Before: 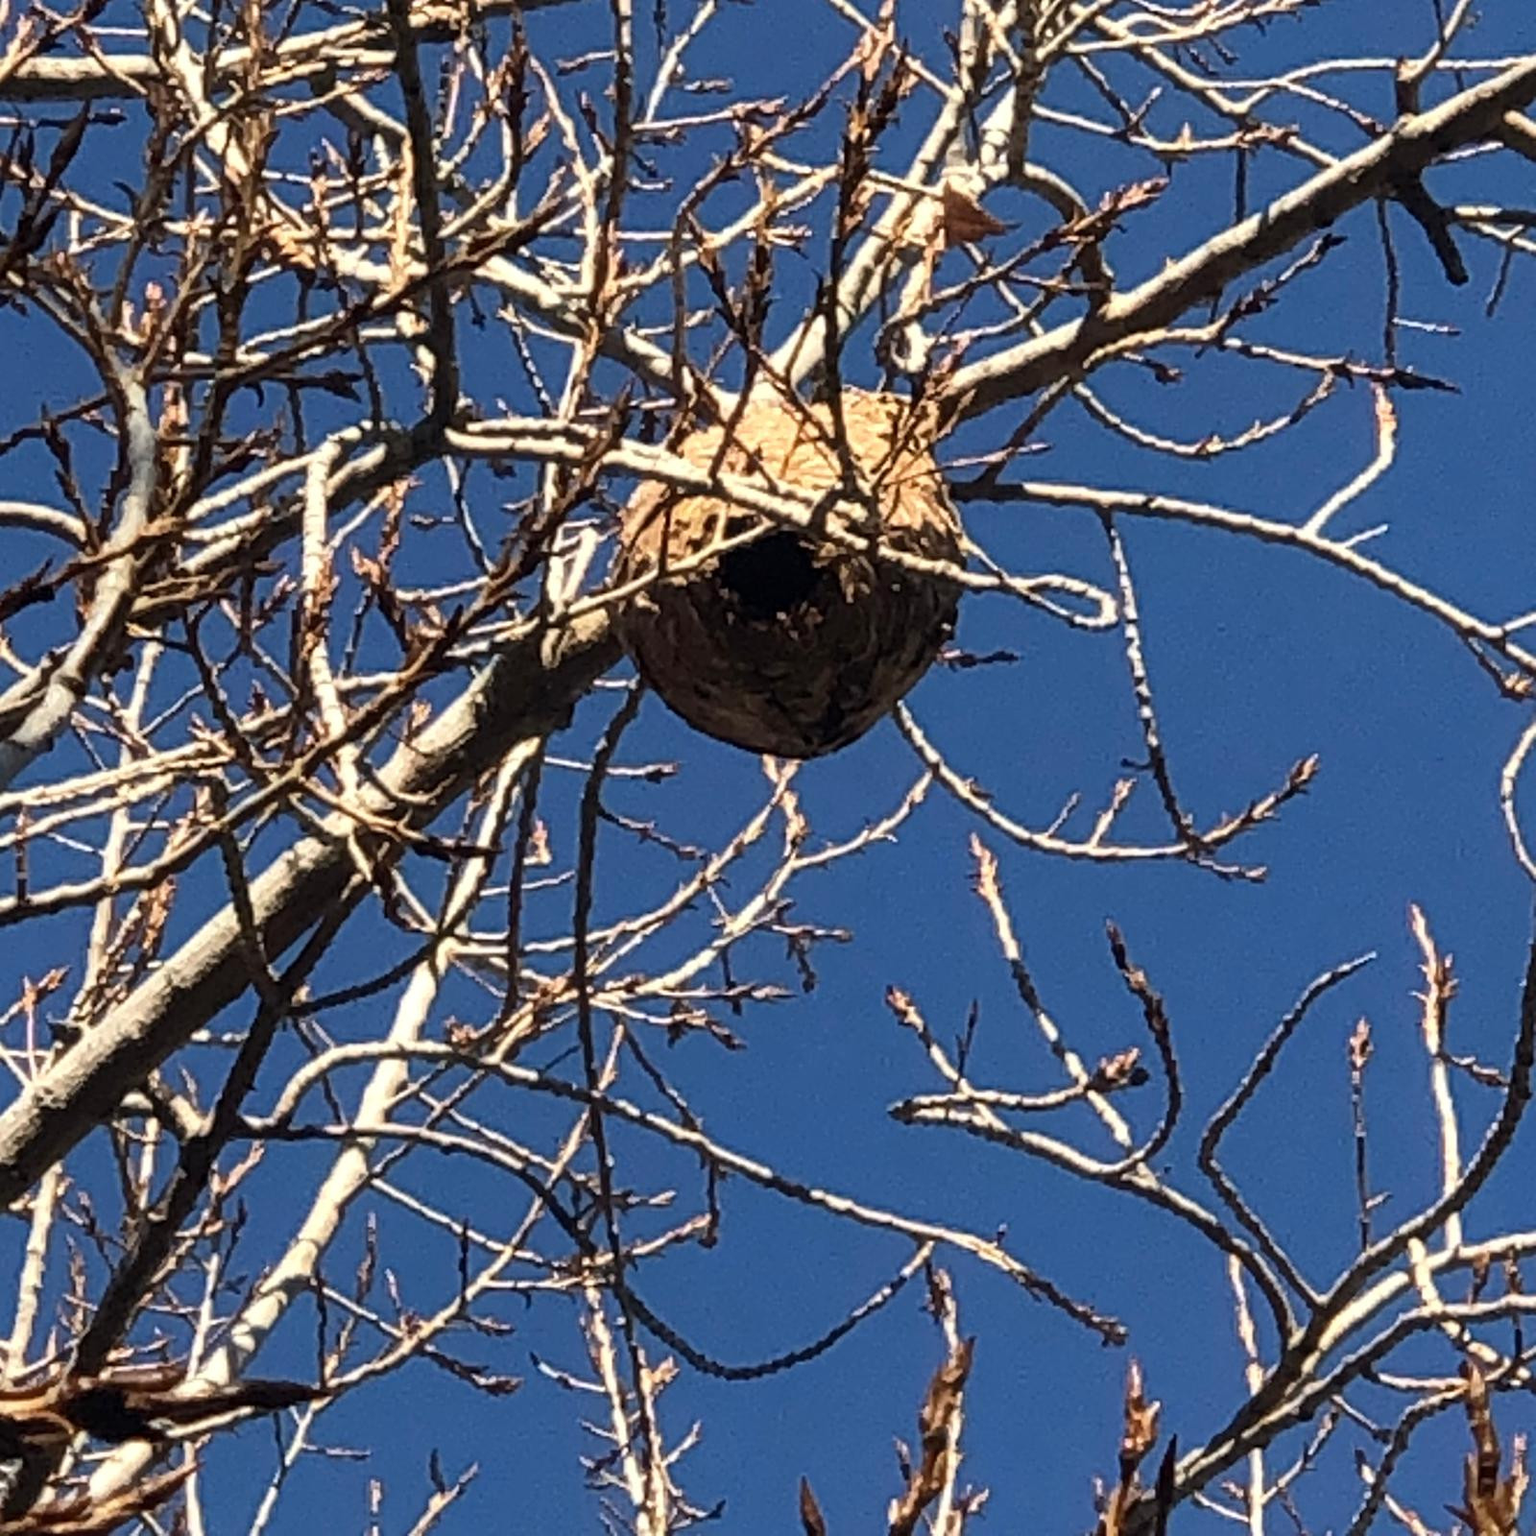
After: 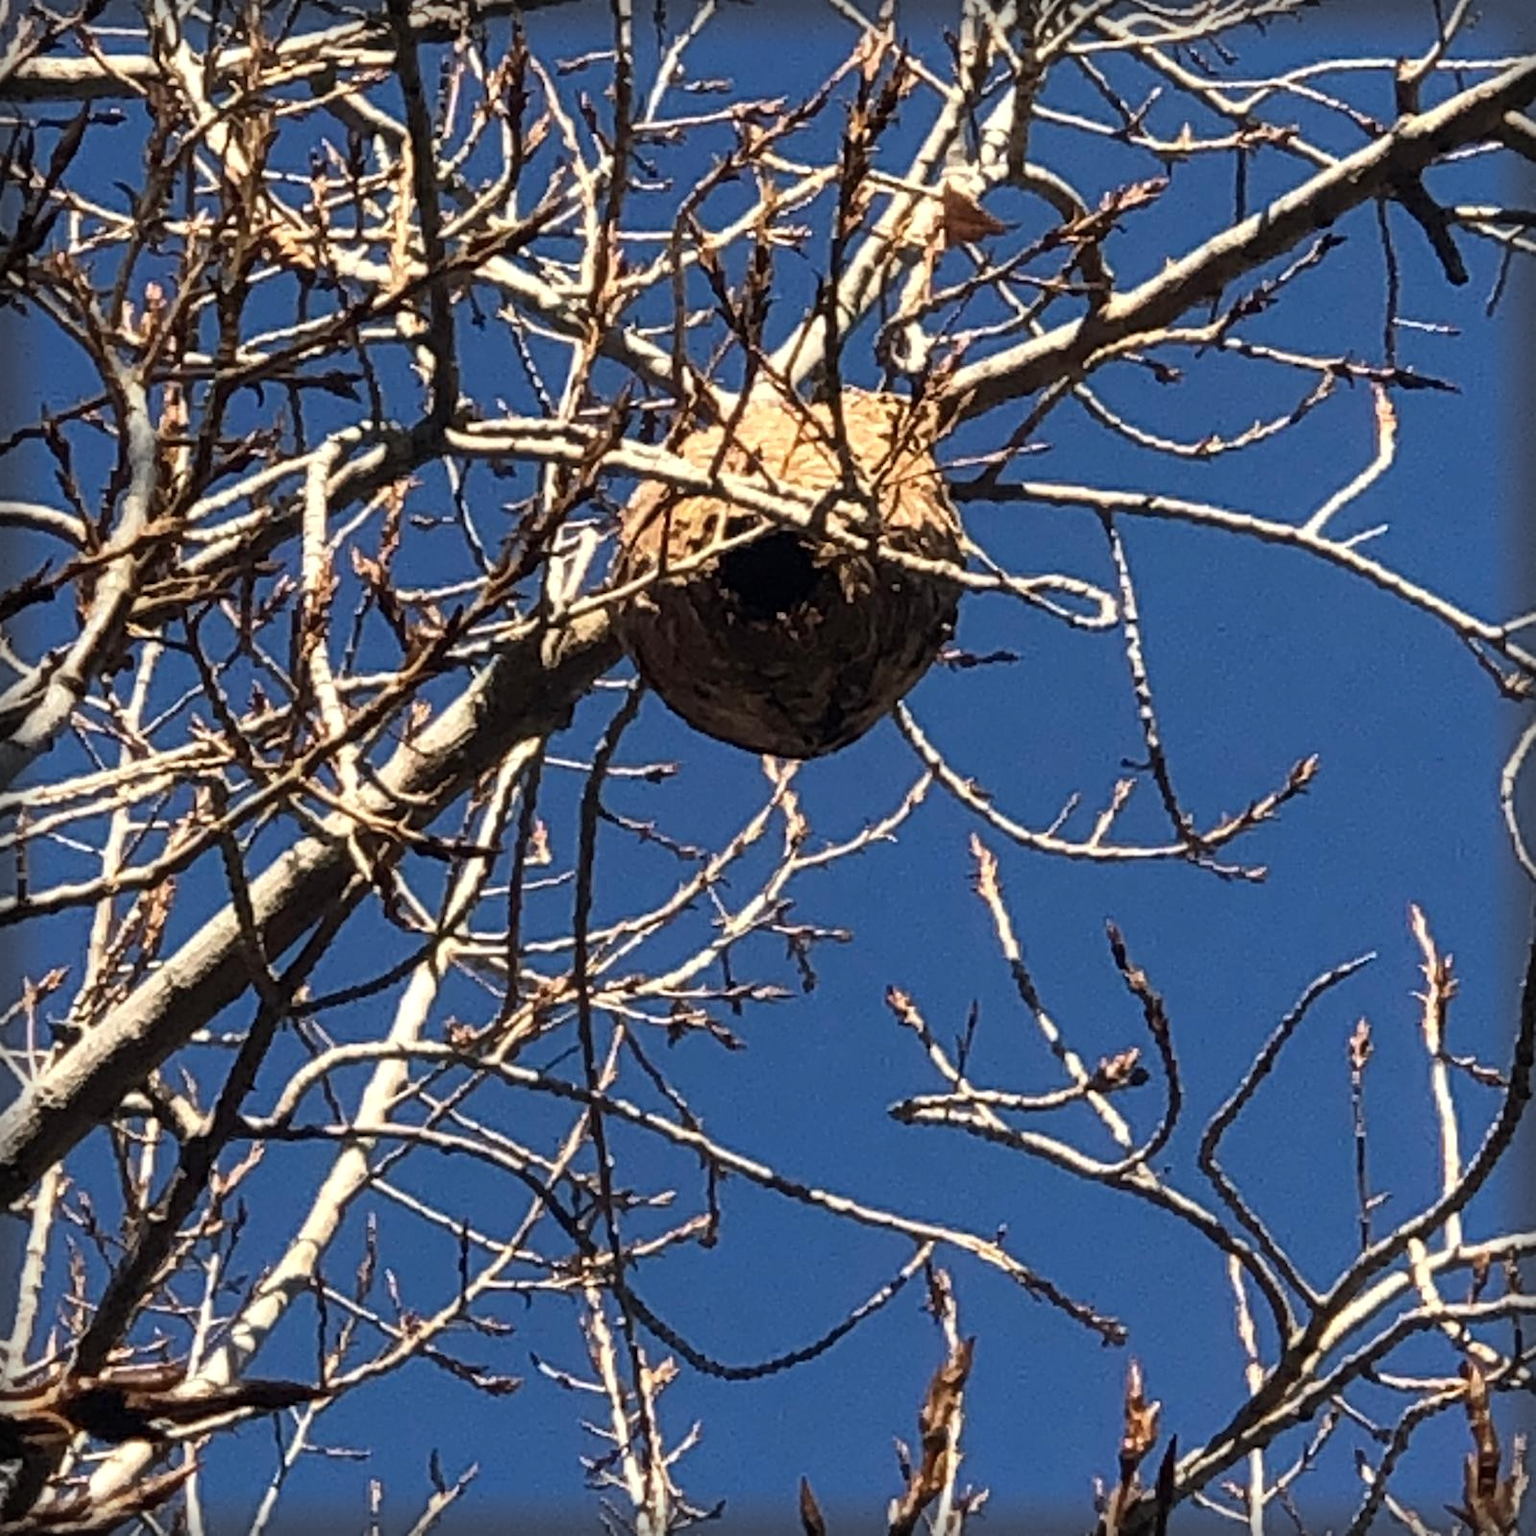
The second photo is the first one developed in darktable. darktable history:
tone equalizer: on, module defaults
vignetting: fall-off start 93.84%, fall-off radius 5.43%, automatic ratio true, width/height ratio 1.332, shape 0.047
